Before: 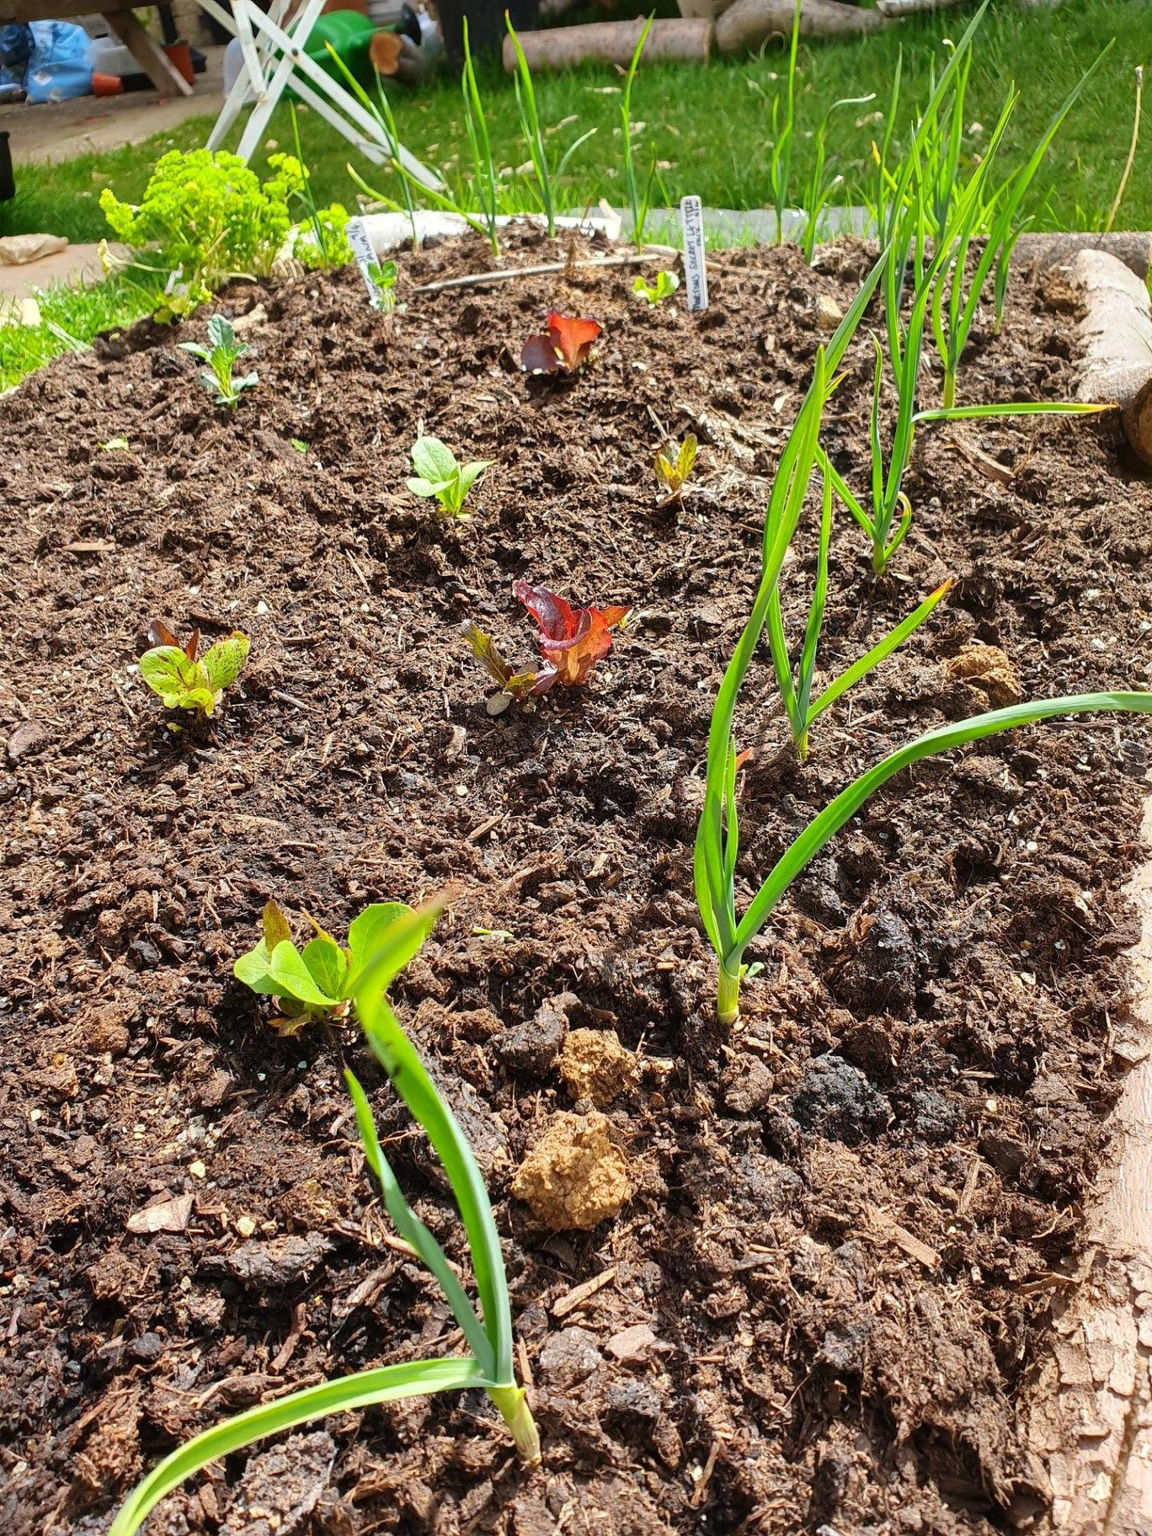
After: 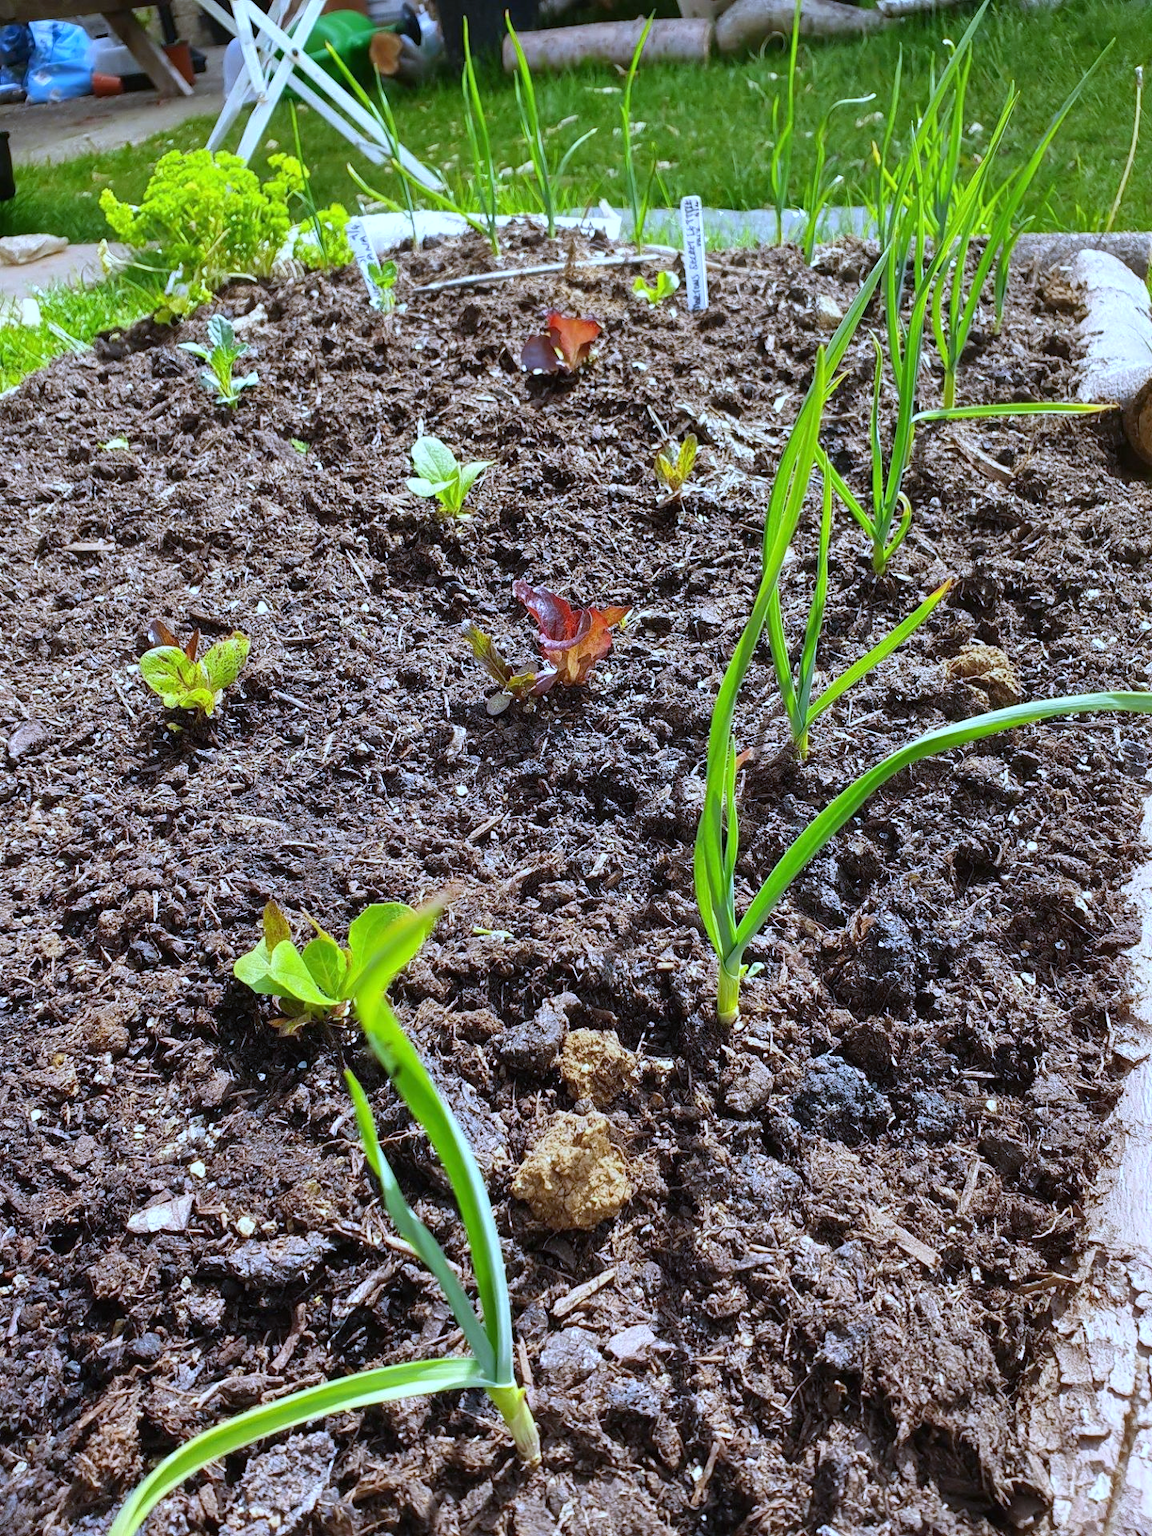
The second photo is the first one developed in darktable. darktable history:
white balance: red 0.871, blue 1.249
color zones: curves: ch0 [(0.068, 0.464) (0.25, 0.5) (0.48, 0.508) (0.75, 0.536) (0.886, 0.476) (0.967, 0.456)]; ch1 [(0.066, 0.456) (0.25, 0.5) (0.616, 0.508) (0.746, 0.56) (0.934, 0.444)]
